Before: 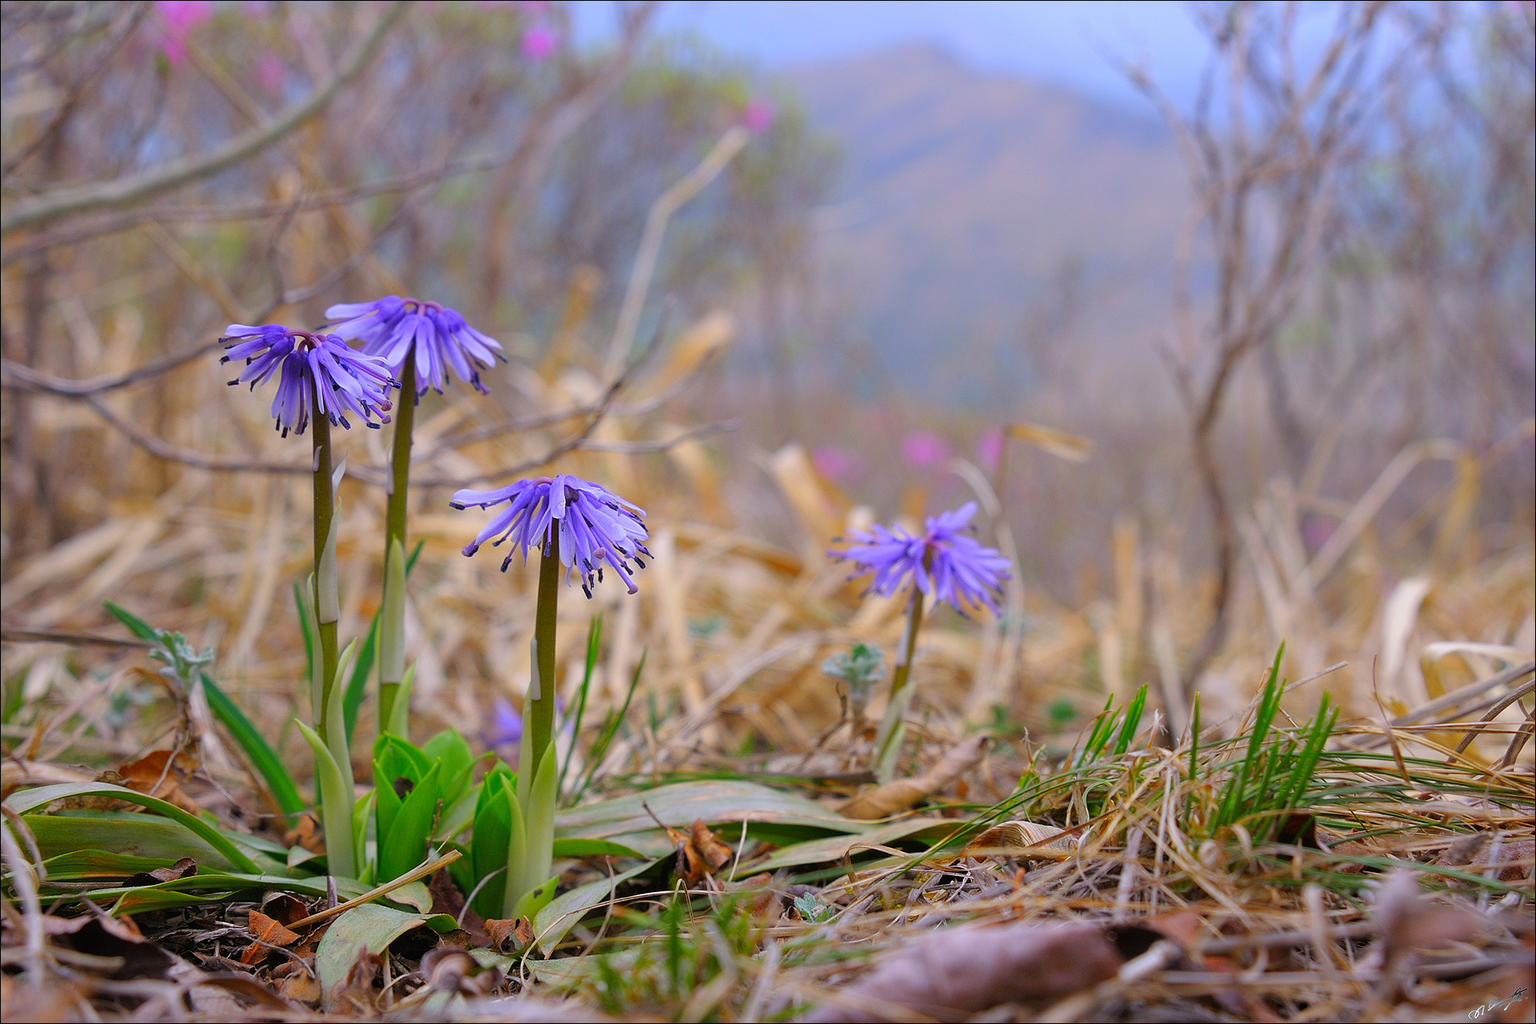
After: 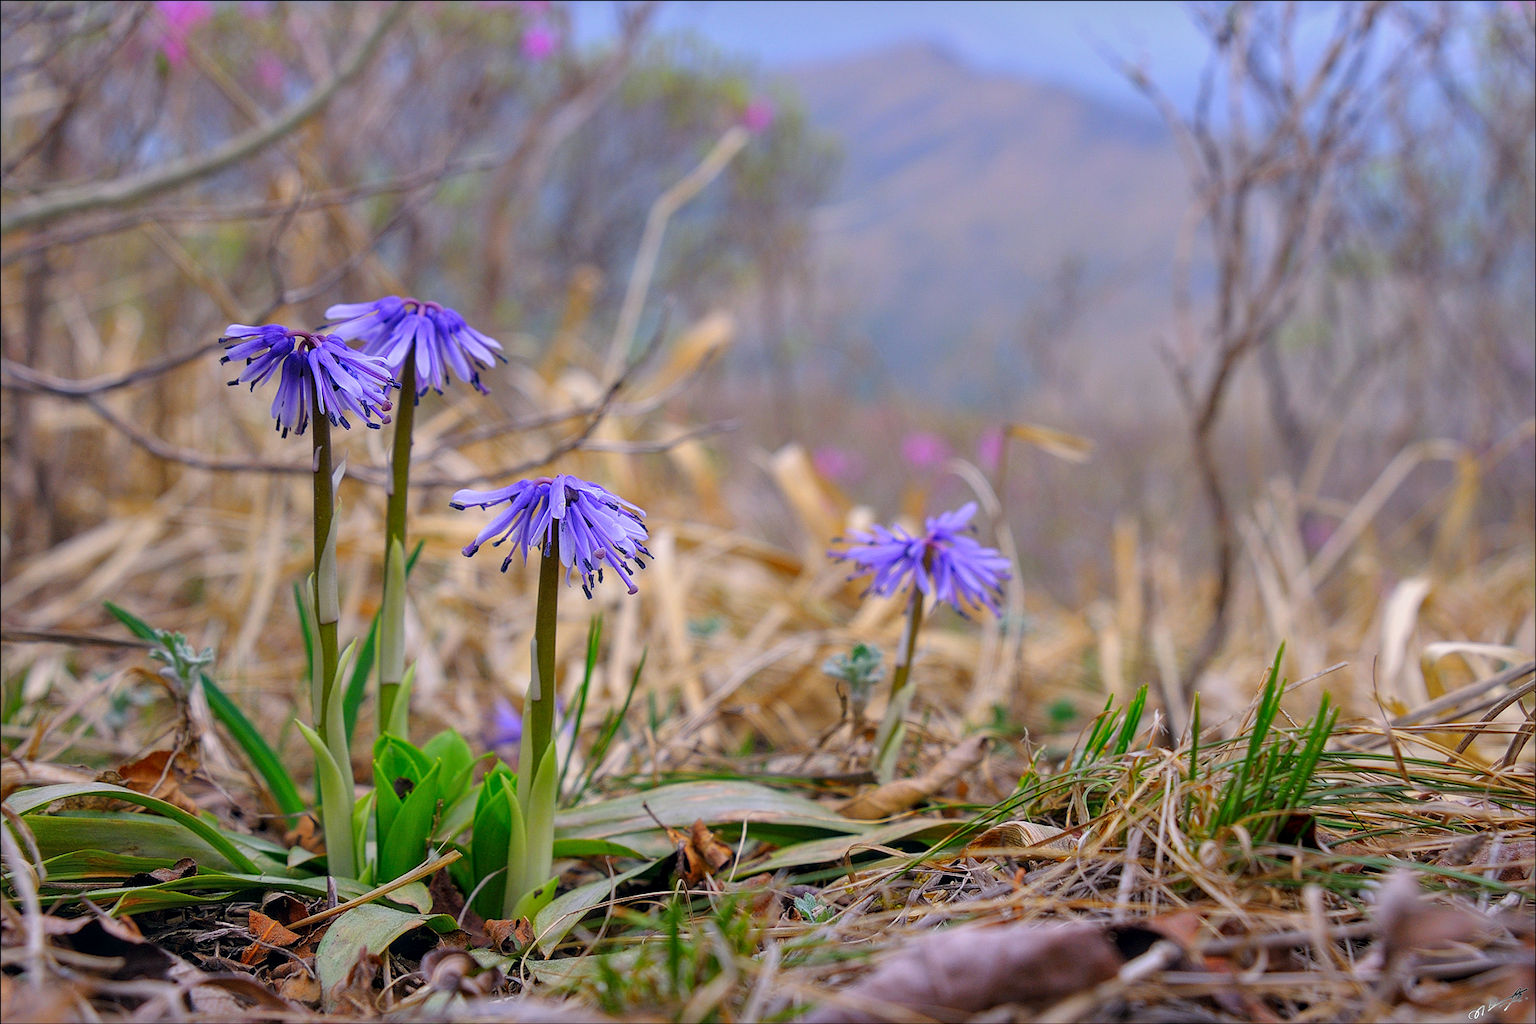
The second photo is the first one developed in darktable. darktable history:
local contrast: on, module defaults
color correction: highlights a* 0.327, highlights b* 2.68, shadows a* -1.32, shadows b* -4.31
